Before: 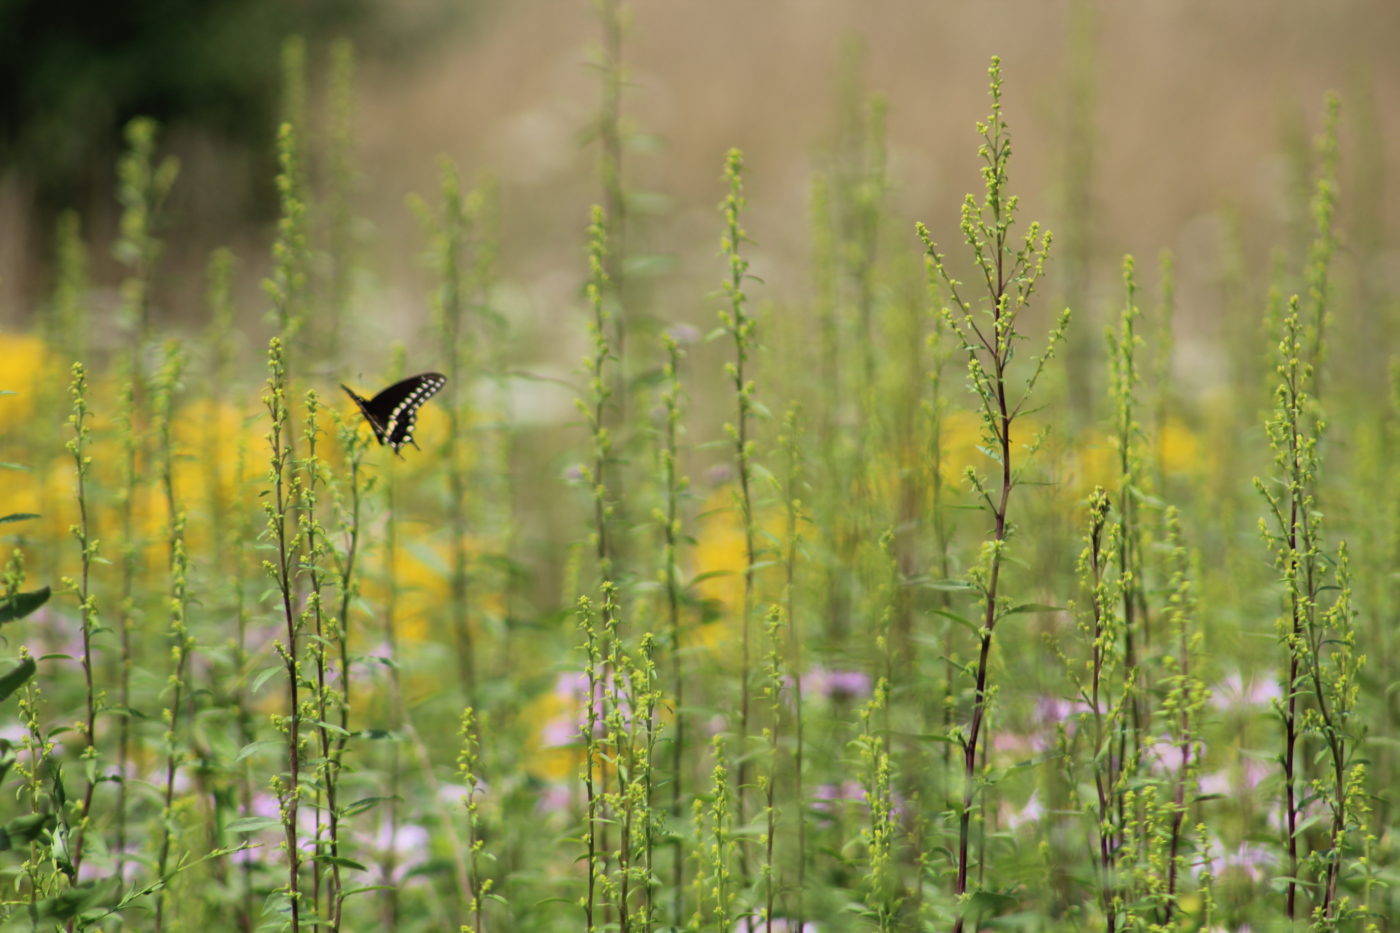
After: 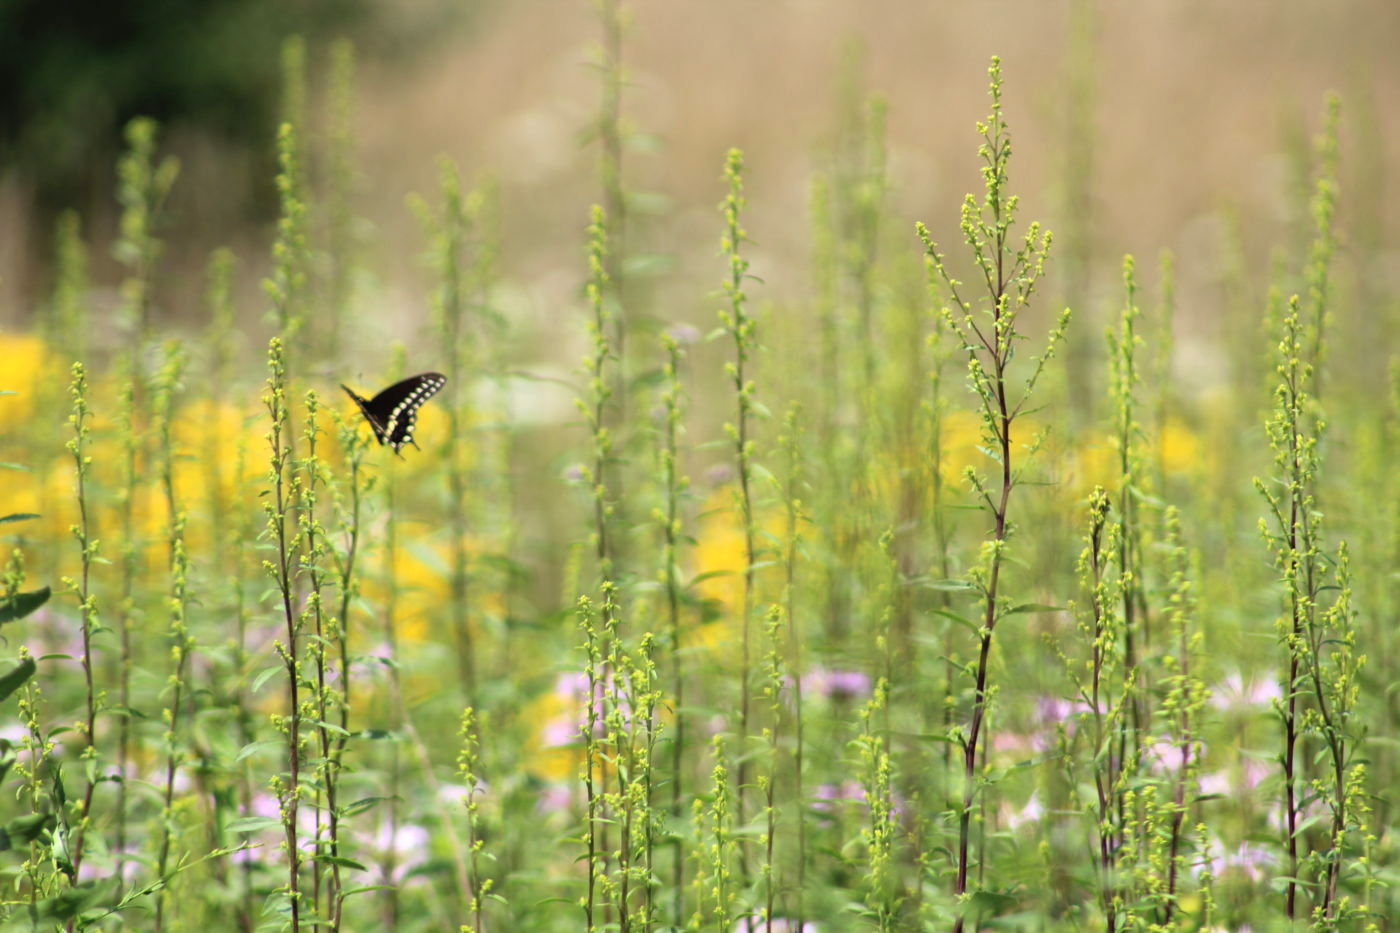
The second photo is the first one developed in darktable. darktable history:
exposure: exposure 0.465 EV, compensate exposure bias true, compensate highlight preservation false
